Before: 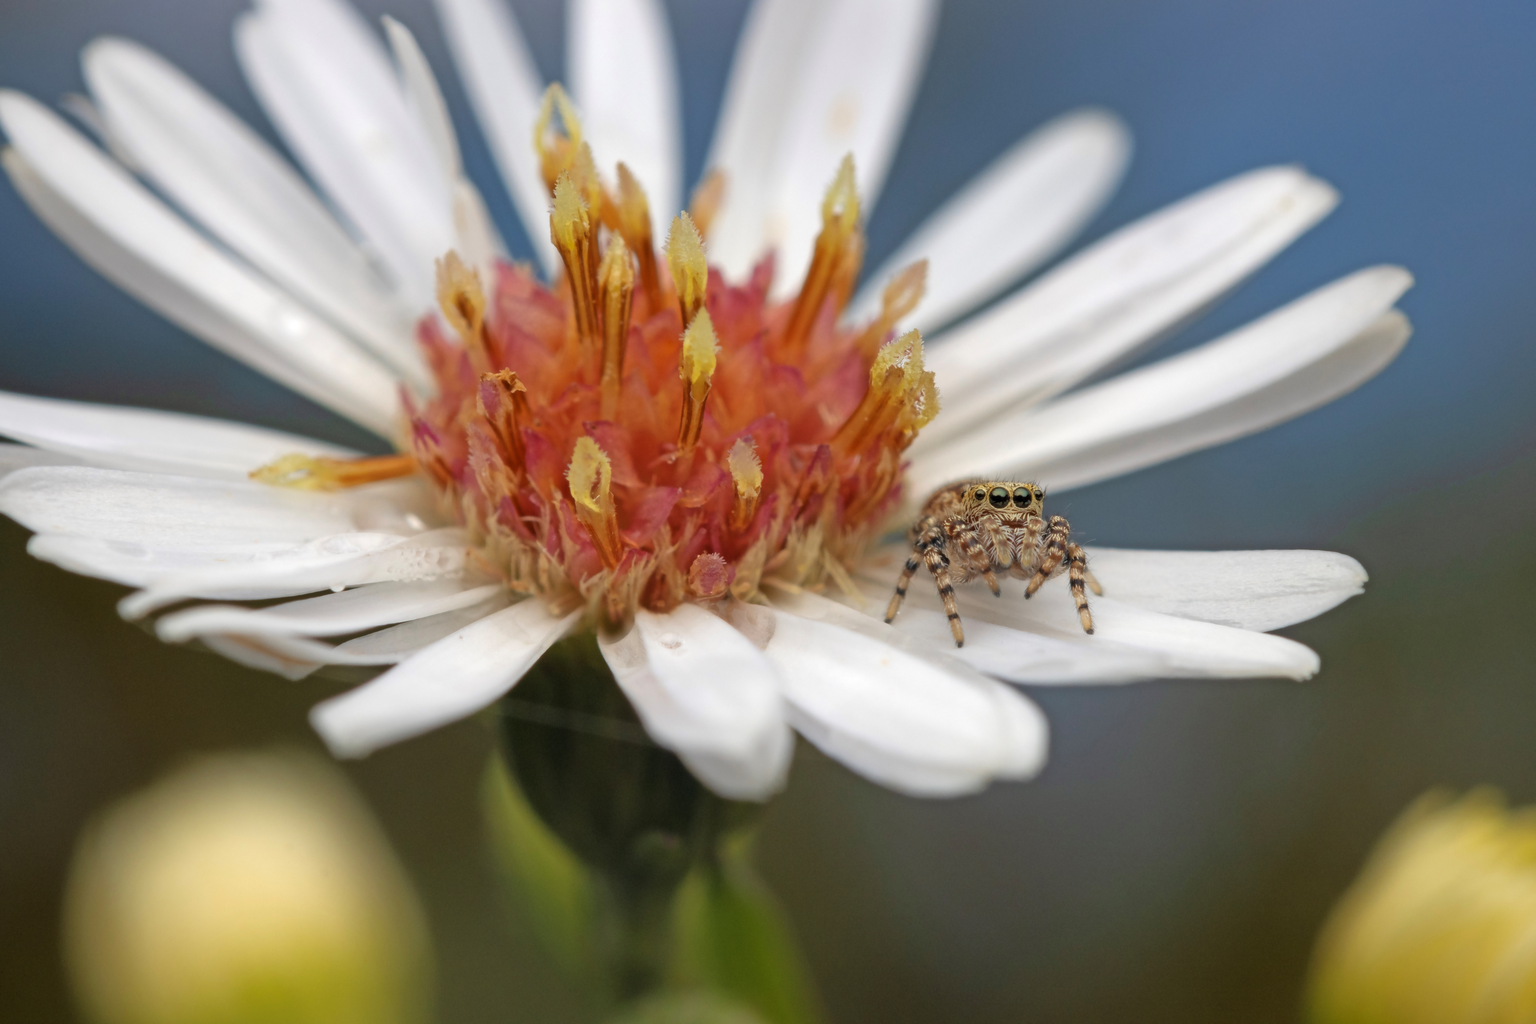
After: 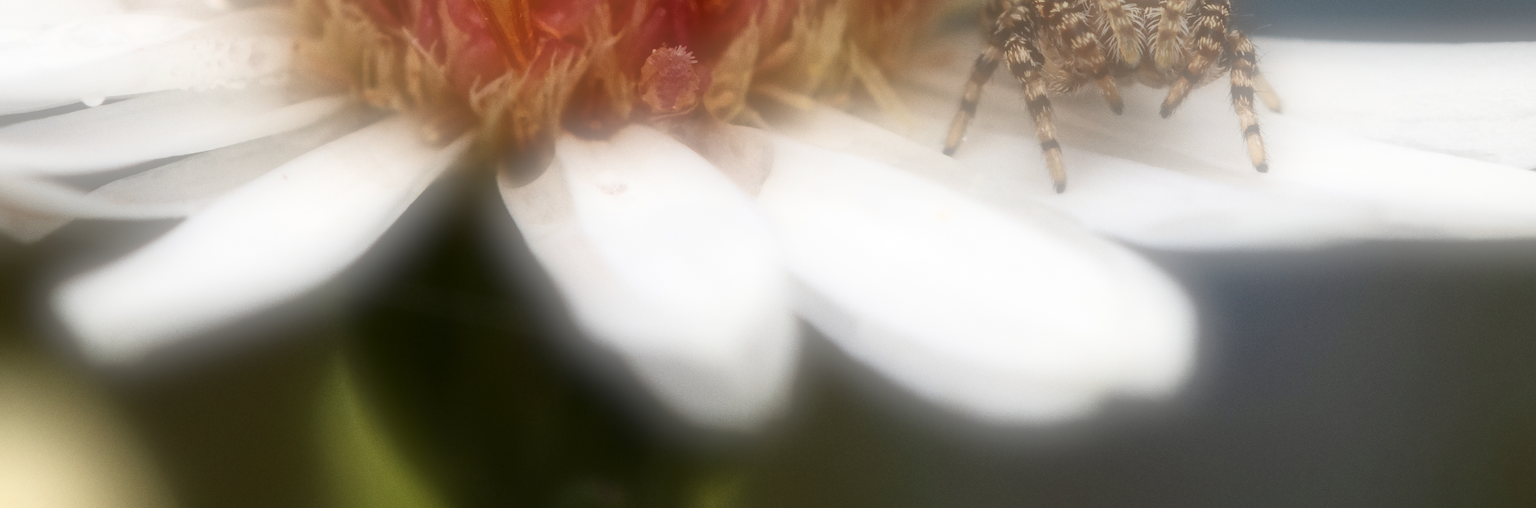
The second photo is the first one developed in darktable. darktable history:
grain: coarseness 0.09 ISO
contrast brightness saturation: contrast 0.28
crop: left 18.091%, top 51.13%, right 17.525%, bottom 16.85%
soften: on, module defaults
